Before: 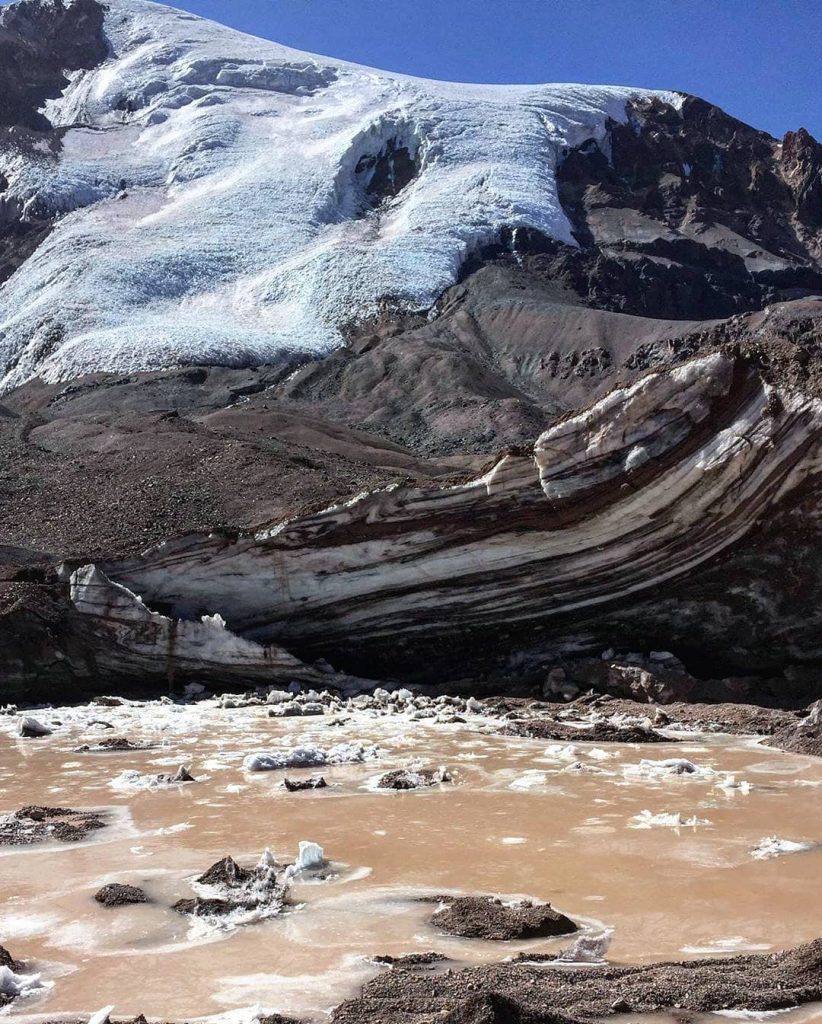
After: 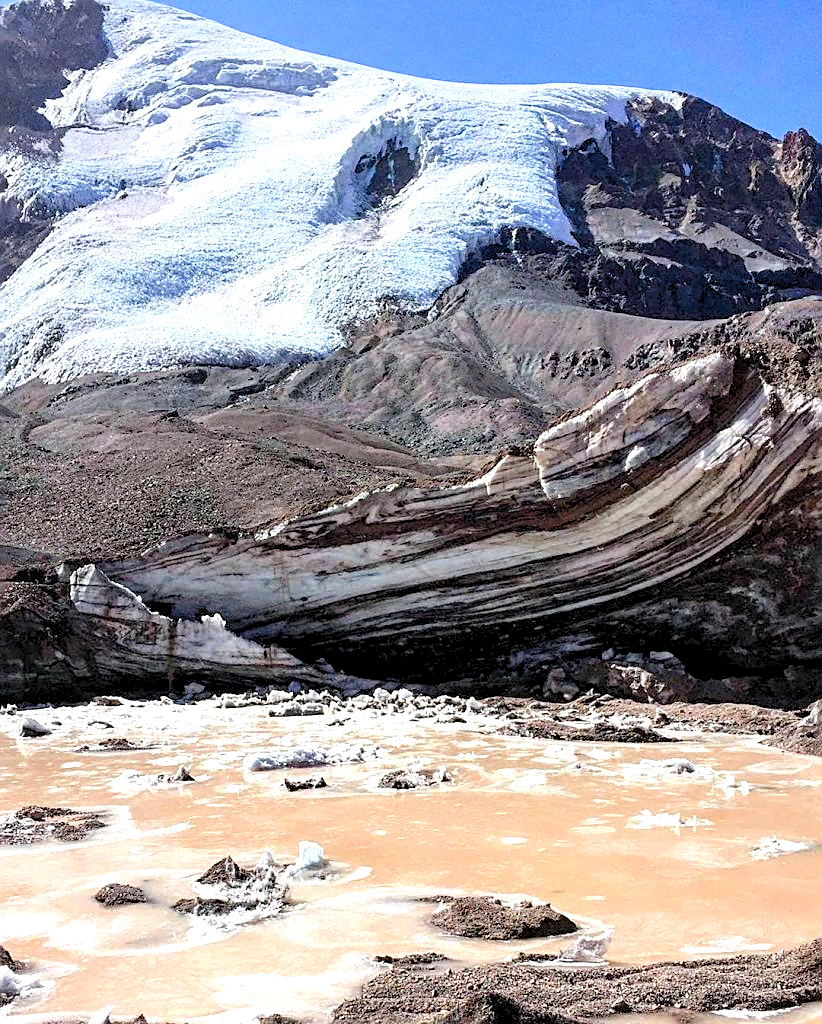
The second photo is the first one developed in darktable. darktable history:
levels: levels [0.036, 0.364, 0.827]
sharpen: on, module defaults
